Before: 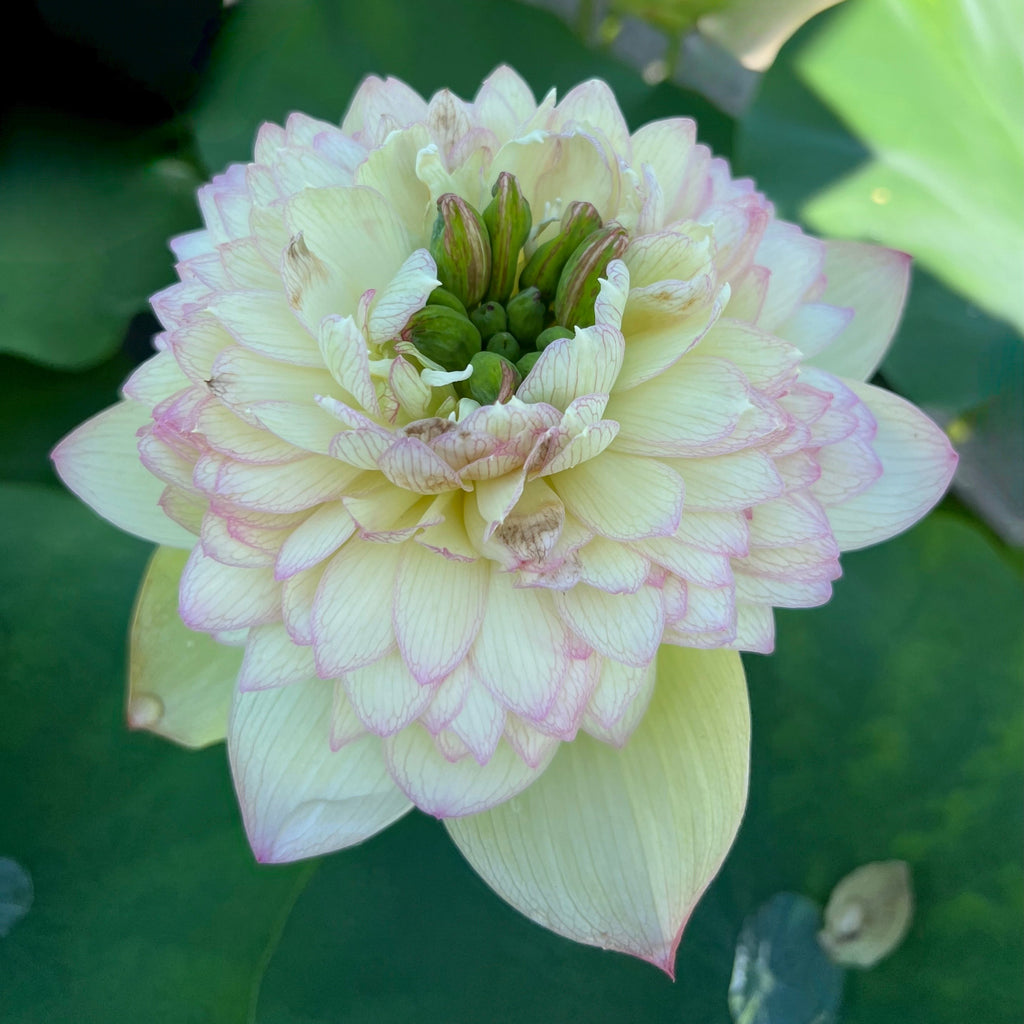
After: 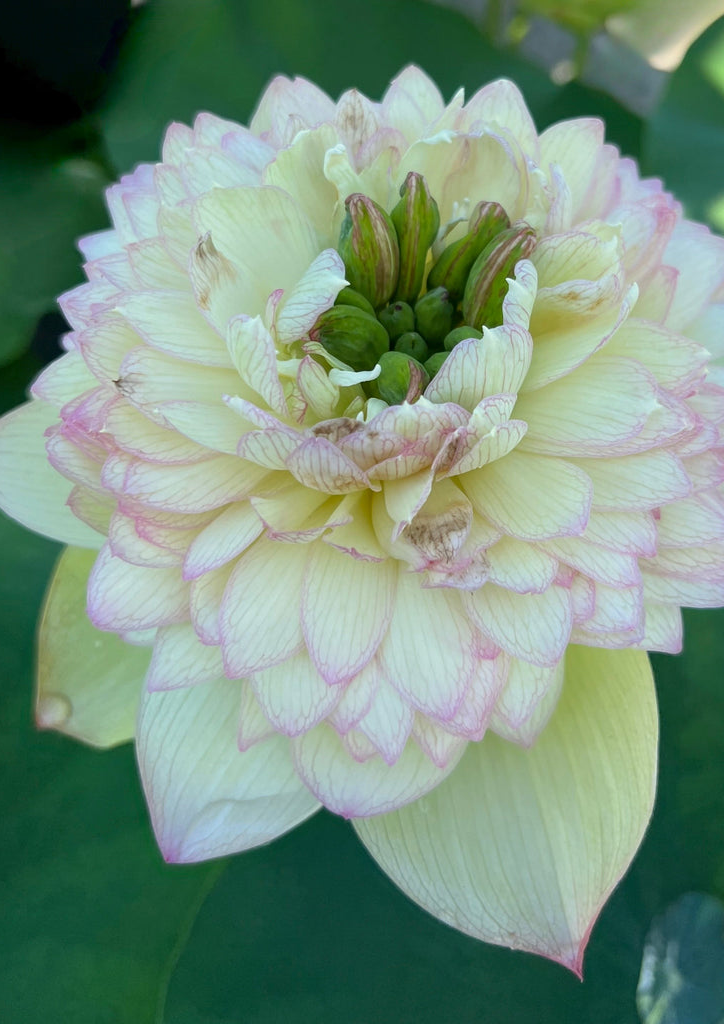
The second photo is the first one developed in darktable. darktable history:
crop and rotate: left 9.061%, right 20.142%
split-toning: shadows › saturation 0.61, highlights › saturation 0.58, balance -28.74, compress 87.36%
